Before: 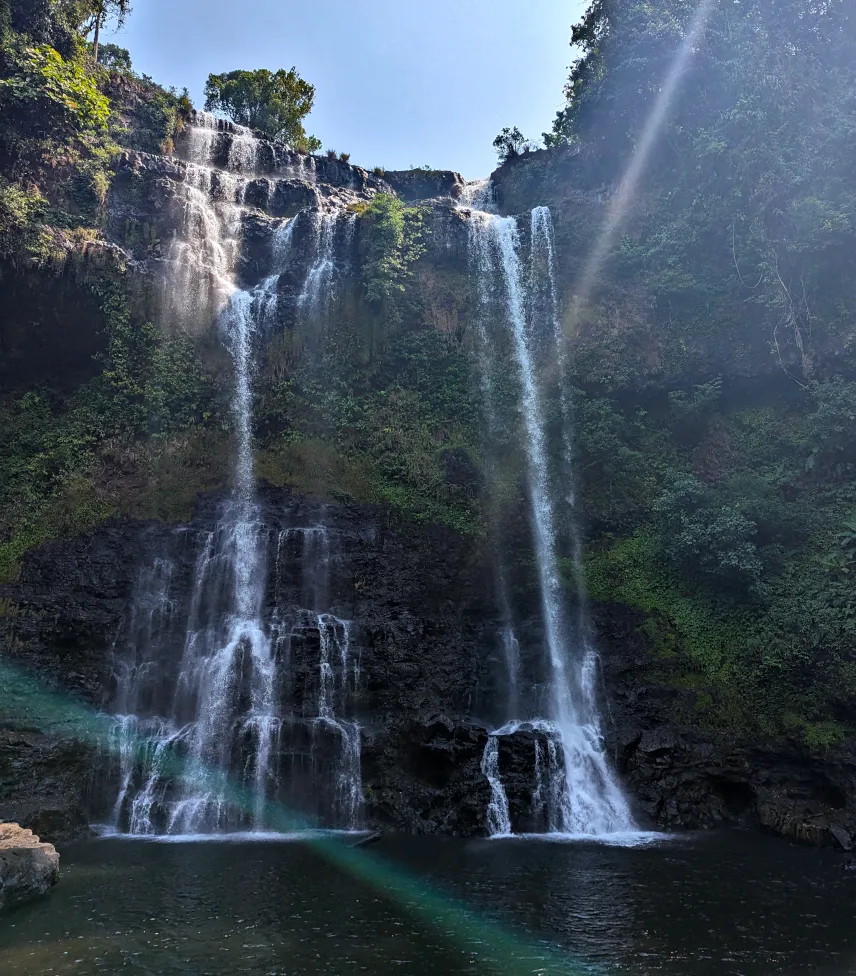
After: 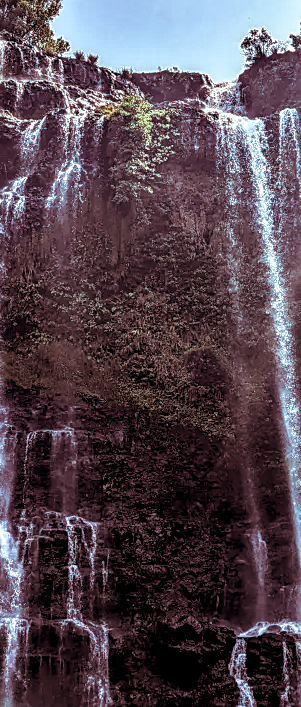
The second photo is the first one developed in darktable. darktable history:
crop and rotate: left 29.476%, top 10.214%, right 35.32%, bottom 17.333%
local contrast: highlights 0%, shadows 0%, detail 182%
sharpen: on, module defaults
split-toning: highlights › hue 180°
